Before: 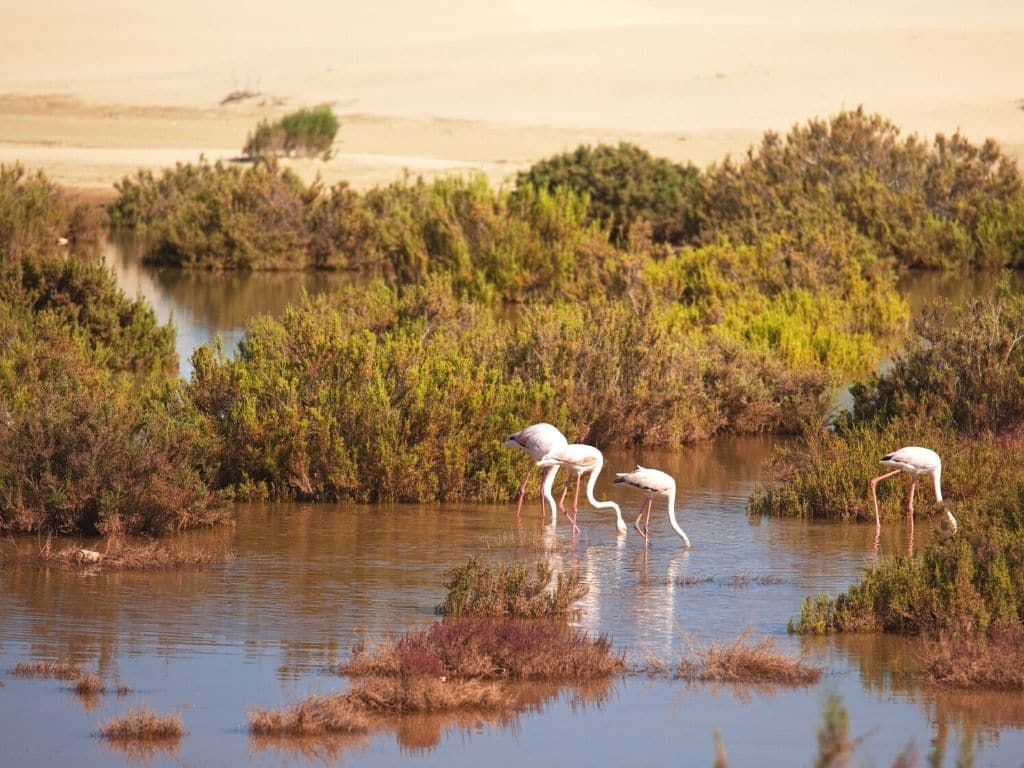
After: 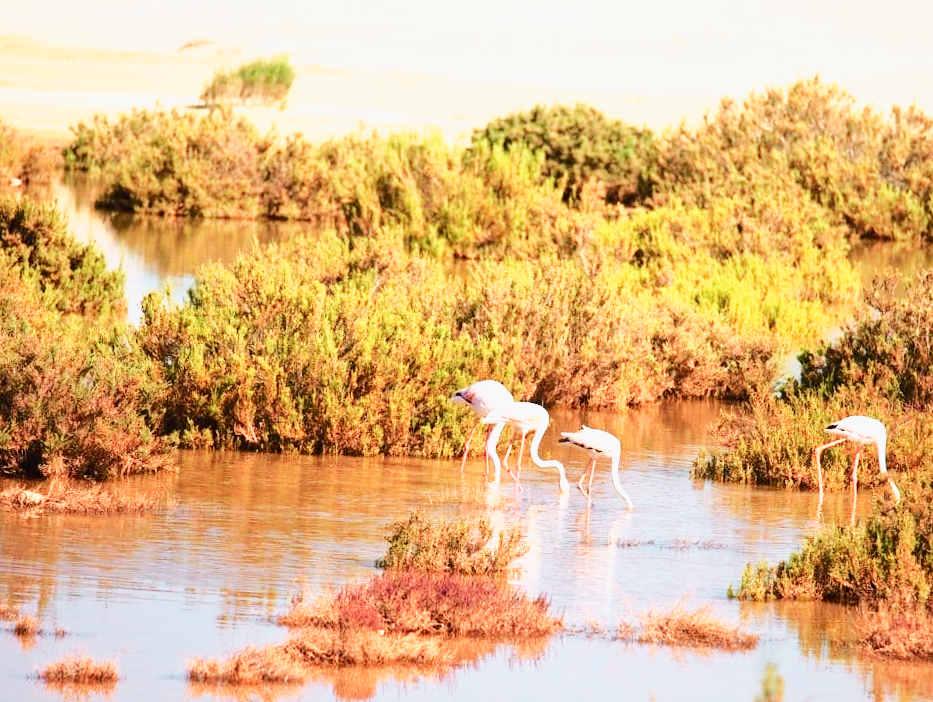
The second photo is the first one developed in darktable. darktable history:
base curve: curves: ch0 [(0, 0.003) (0.001, 0.002) (0.006, 0.004) (0.02, 0.022) (0.048, 0.086) (0.094, 0.234) (0.162, 0.431) (0.258, 0.629) (0.385, 0.8) (0.548, 0.918) (0.751, 0.988) (1, 1)], preserve colors none
tone equalizer: smoothing diameter 24.94%, edges refinement/feathering 12.51, preserve details guided filter
crop and rotate: angle -1.94°, left 3.152%, top 3.818%, right 1.649%, bottom 0.625%
tone curve: curves: ch0 [(0, 0) (0.035, 0.017) (0.131, 0.108) (0.279, 0.279) (0.476, 0.554) (0.617, 0.693) (0.704, 0.77) (0.801, 0.854) (0.895, 0.927) (1, 0.976)]; ch1 [(0, 0) (0.318, 0.278) (0.444, 0.427) (0.493, 0.493) (0.537, 0.547) (0.594, 0.616) (0.746, 0.764) (1, 1)]; ch2 [(0, 0) (0.316, 0.292) (0.381, 0.37) (0.423, 0.448) (0.476, 0.482) (0.502, 0.498) (0.529, 0.532) (0.583, 0.608) (0.639, 0.657) (0.7, 0.7) (0.861, 0.808) (1, 0.951)], color space Lab, independent channels, preserve colors none
